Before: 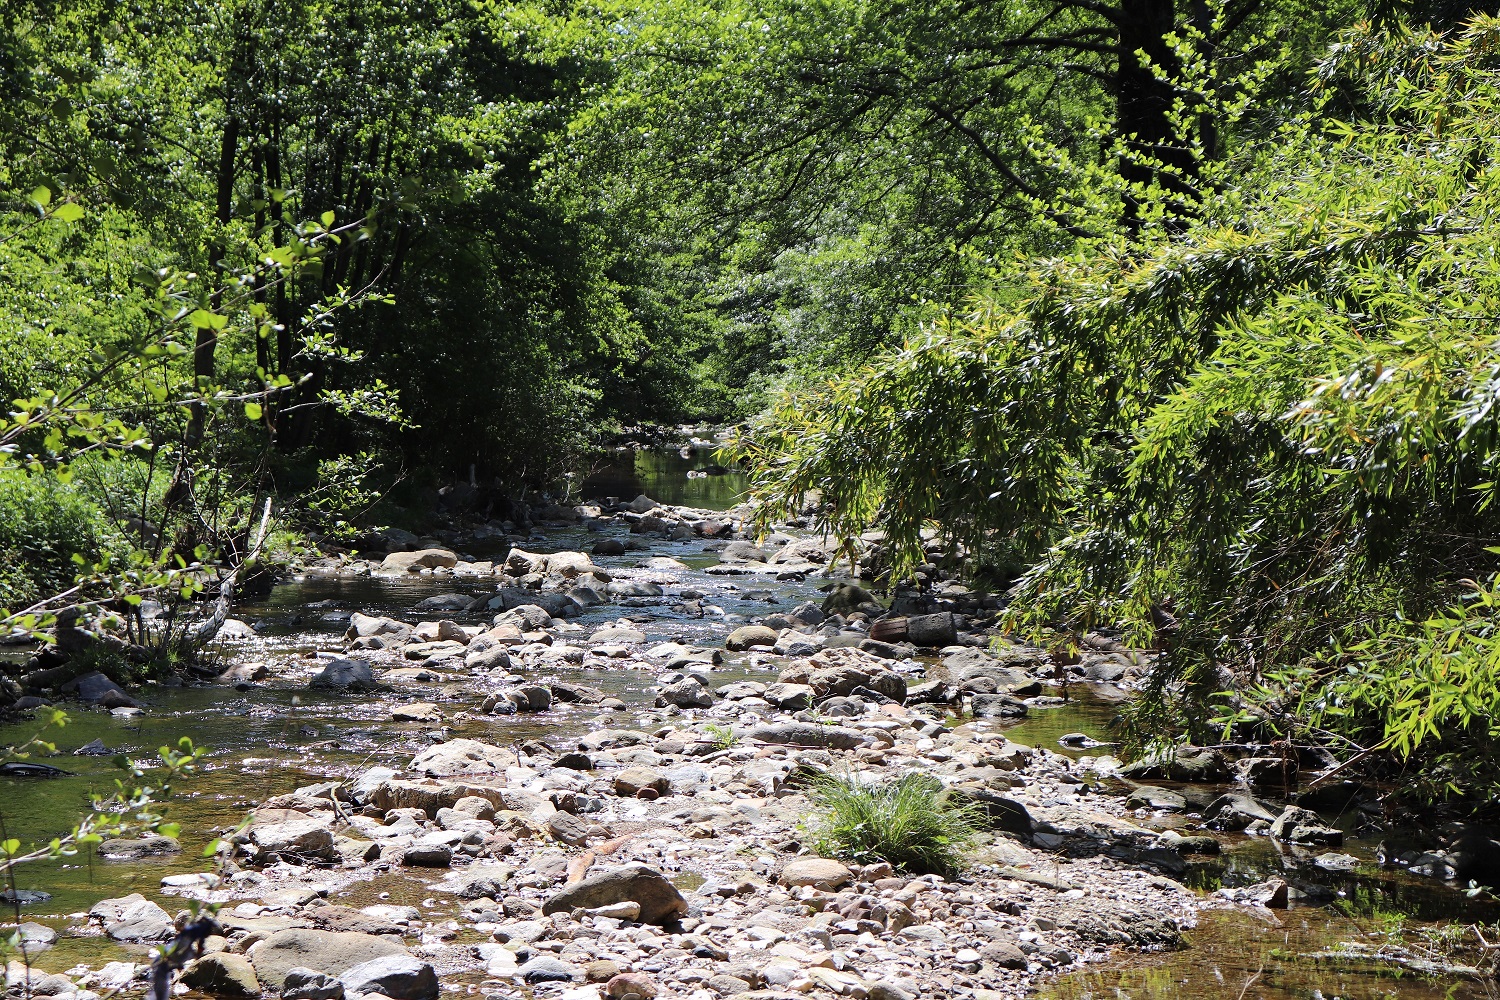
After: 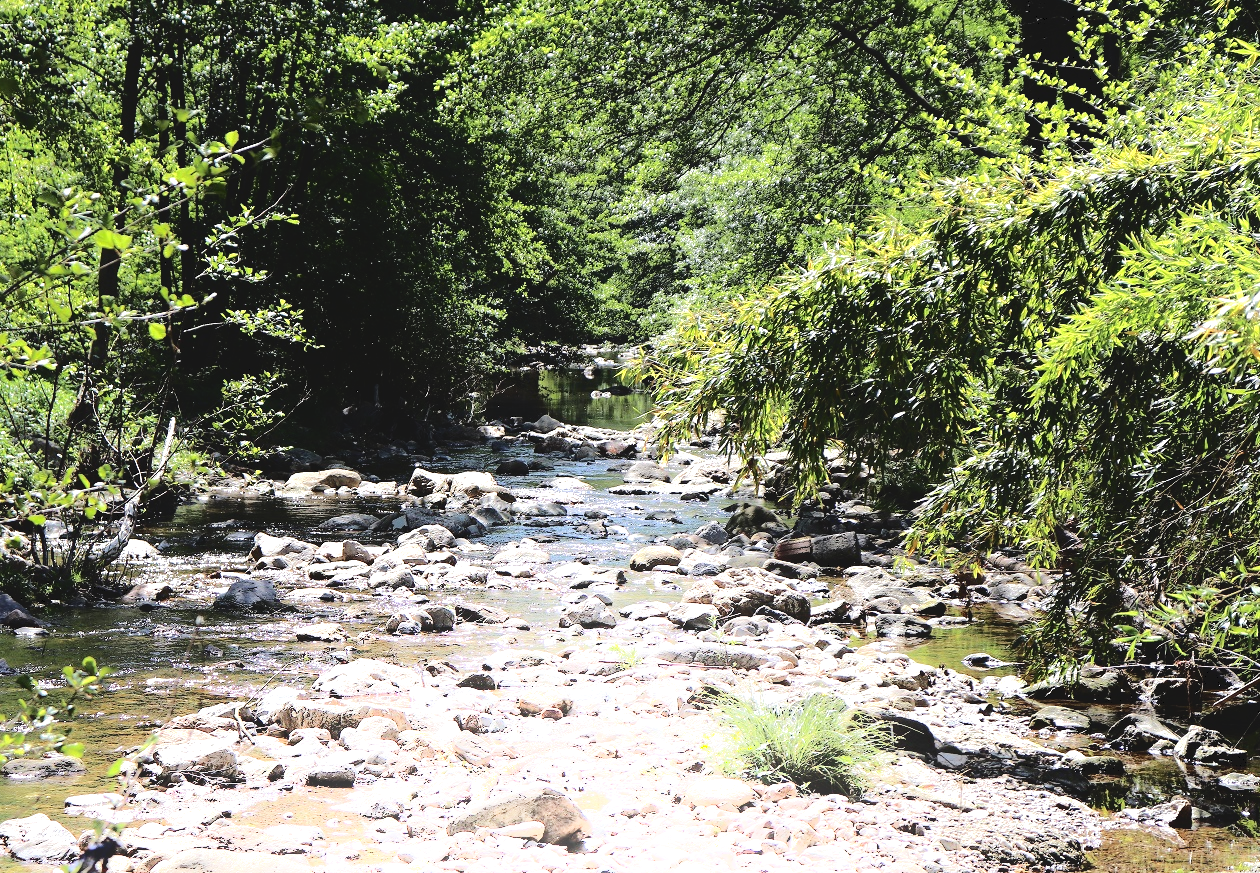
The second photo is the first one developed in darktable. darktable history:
shadows and highlights: shadows -21.28, highlights 98.44, soften with gaussian
crop: left 6.417%, top 8.027%, right 9.544%, bottom 4.078%
tone equalizer: -8 EV -0.748 EV, -7 EV -0.689 EV, -6 EV -0.582 EV, -5 EV -0.413 EV, -3 EV 0.376 EV, -2 EV 0.6 EV, -1 EV 0.682 EV, +0 EV 0.779 EV, smoothing 1
tone curve: curves: ch0 [(0, 0) (0.003, 0.077) (0.011, 0.08) (0.025, 0.083) (0.044, 0.095) (0.069, 0.106) (0.1, 0.12) (0.136, 0.144) (0.177, 0.185) (0.224, 0.231) (0.277, 0.297) (0.335, 0.382) (0.399, 0.471) (0.468, 0.553) (0.543, 0.623) (0.623, 0.689) (0.709, 0.75) (0.801, 0.81) (0.898, 0.873) (1, 1)], color space Lab, independent channels
